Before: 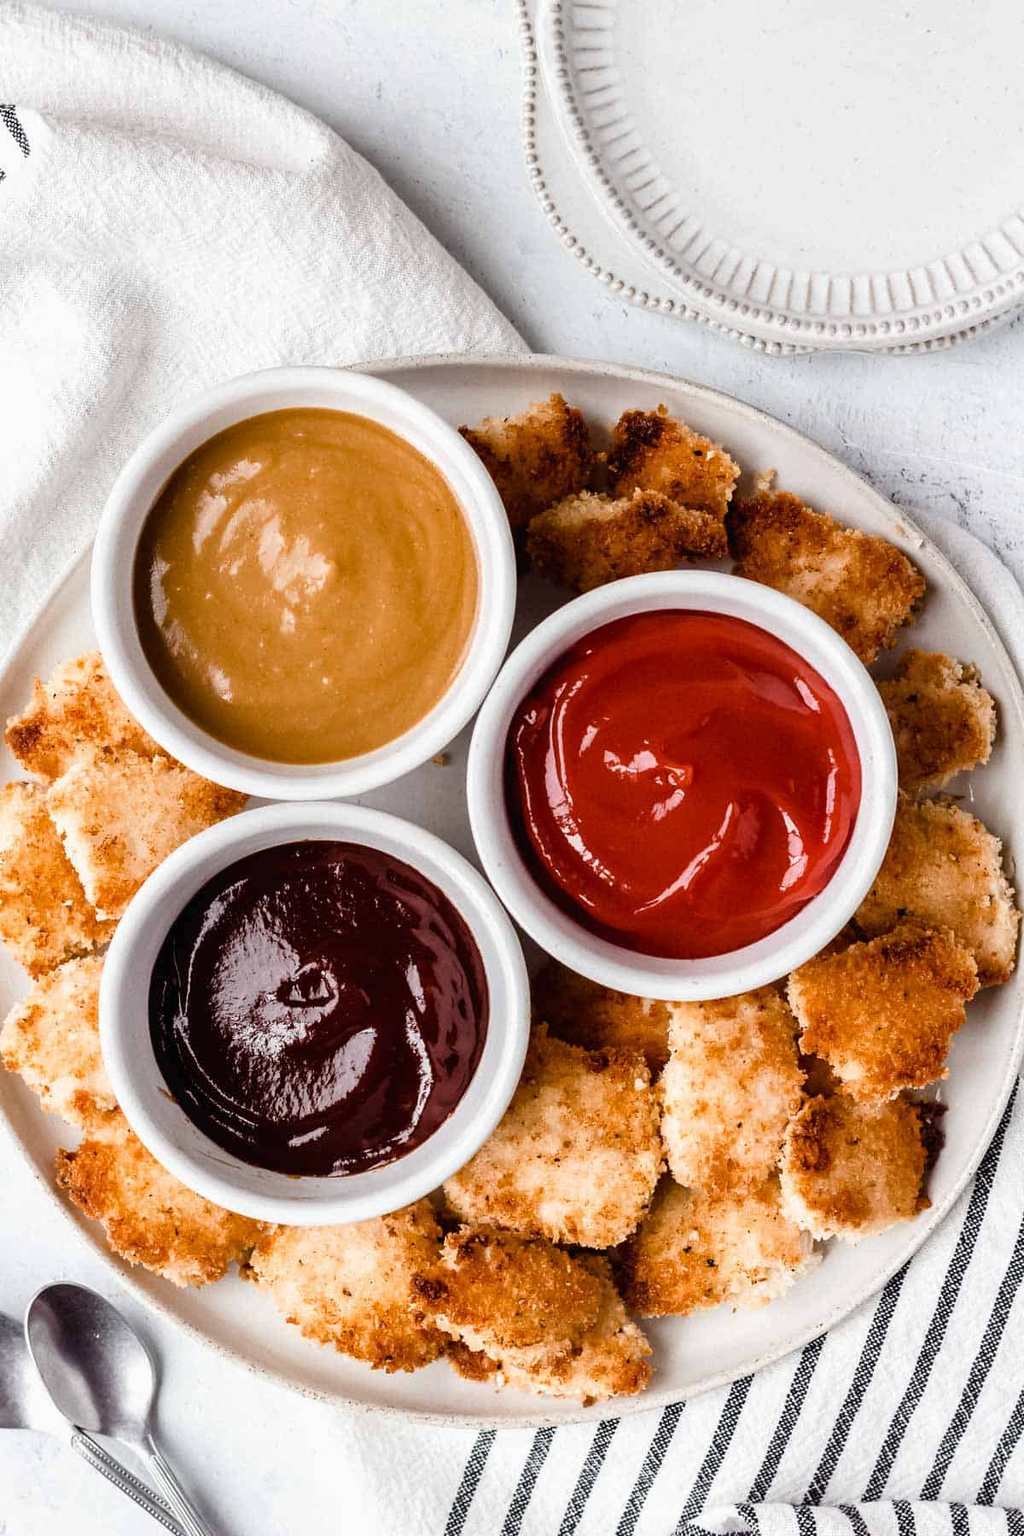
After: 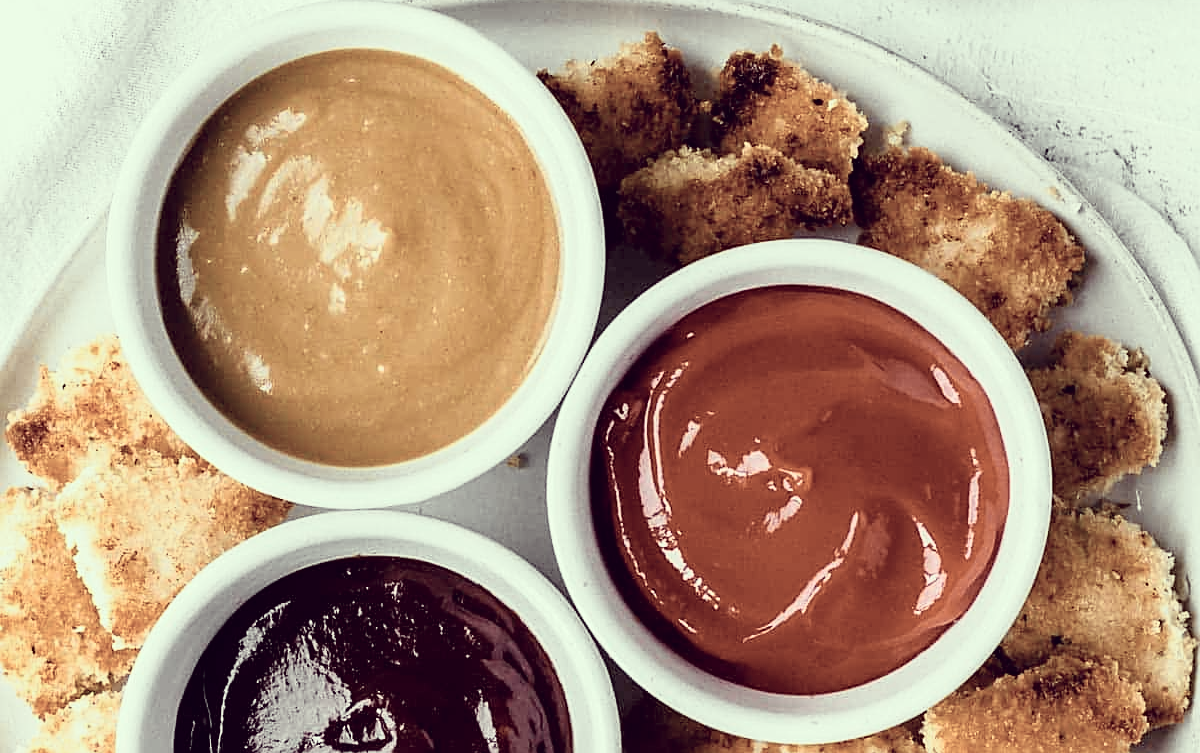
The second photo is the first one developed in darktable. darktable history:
crop and rotate: top 23.84%, bottom 34.294%
sharpen: on, module defaults
color correction: highlights a* -20.17, highlights b* 20.27, shadows a* 20.03, shadows b* -20.46, saturation 0.43
tone curve: curves: ch0 [(0, 0) (0.062, 0.037) (0.142, 0.138) (0.359, 0.419) (0.469, 0.544) (0.634, 0.722) (0.839, 0.909) (0.998, 0.978)]; ch1 [(0, 0) (0.437, 0.408) (0.472, 0.47) (0.502, 0.503) (0.527, 0.523) (0.559, 0.573) (0.608, 0.665) (0.669, 0.748) (0.859, 0.899) (1, 1)]; ch2 [(0, 0) (0.33, 0.301) (0.421, 0.443) (0.473, 0.498) (0.502, 0.5) (0.535, 0.531) (0.575, 0.603) (0.608, 0.667) (1, 1)], color space Lab, independent channels, preserve colors none
